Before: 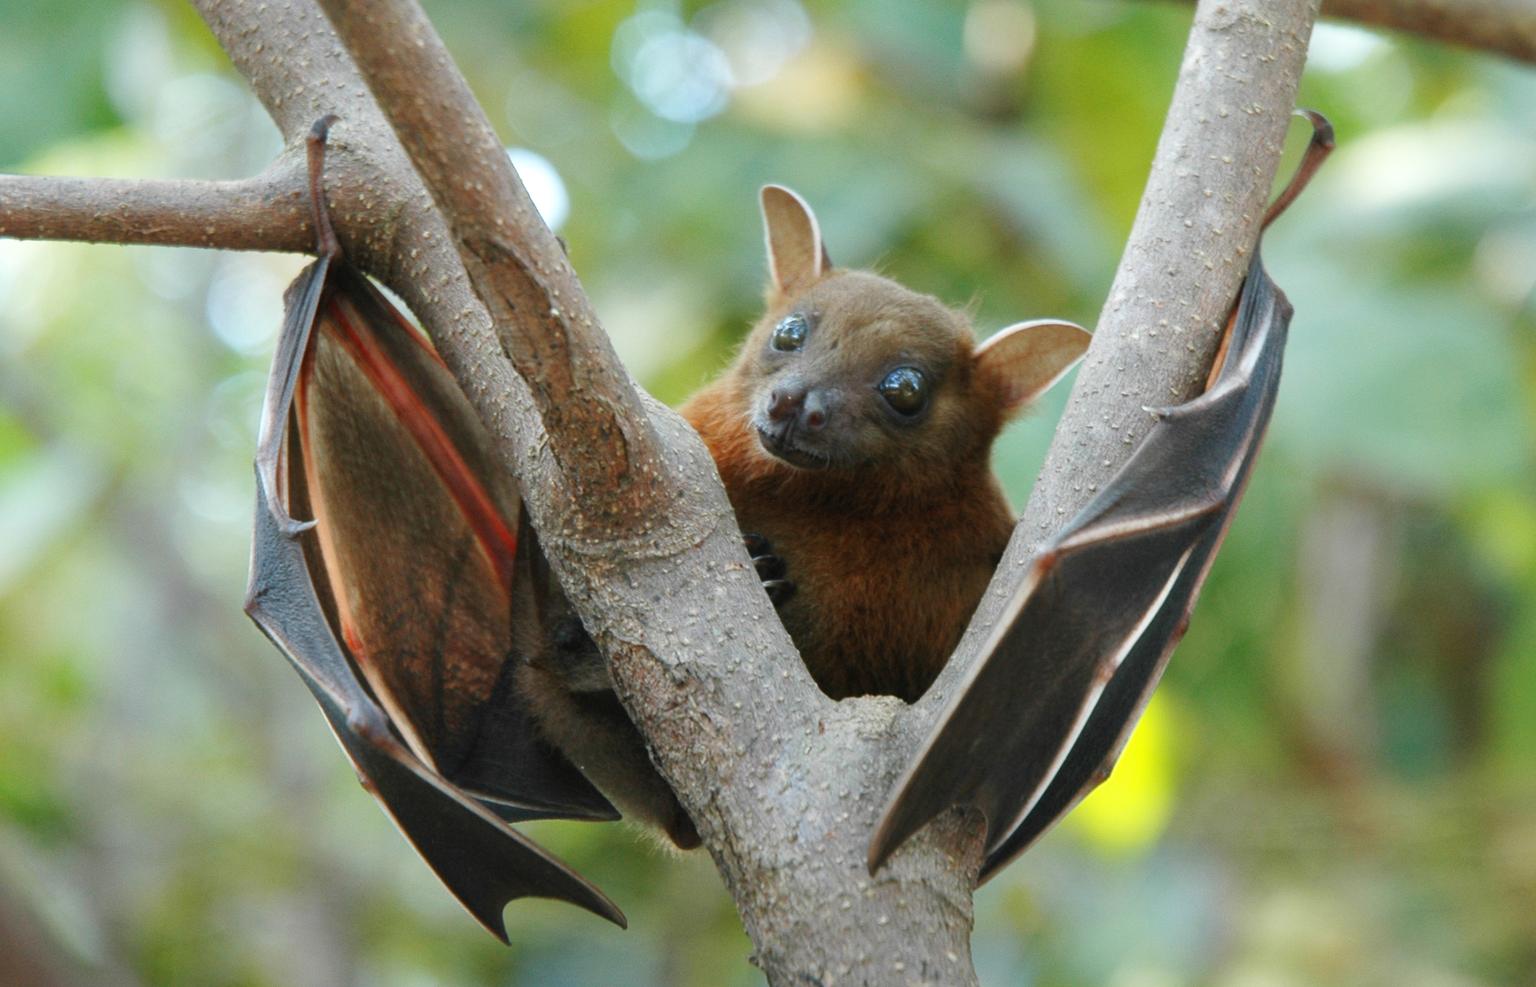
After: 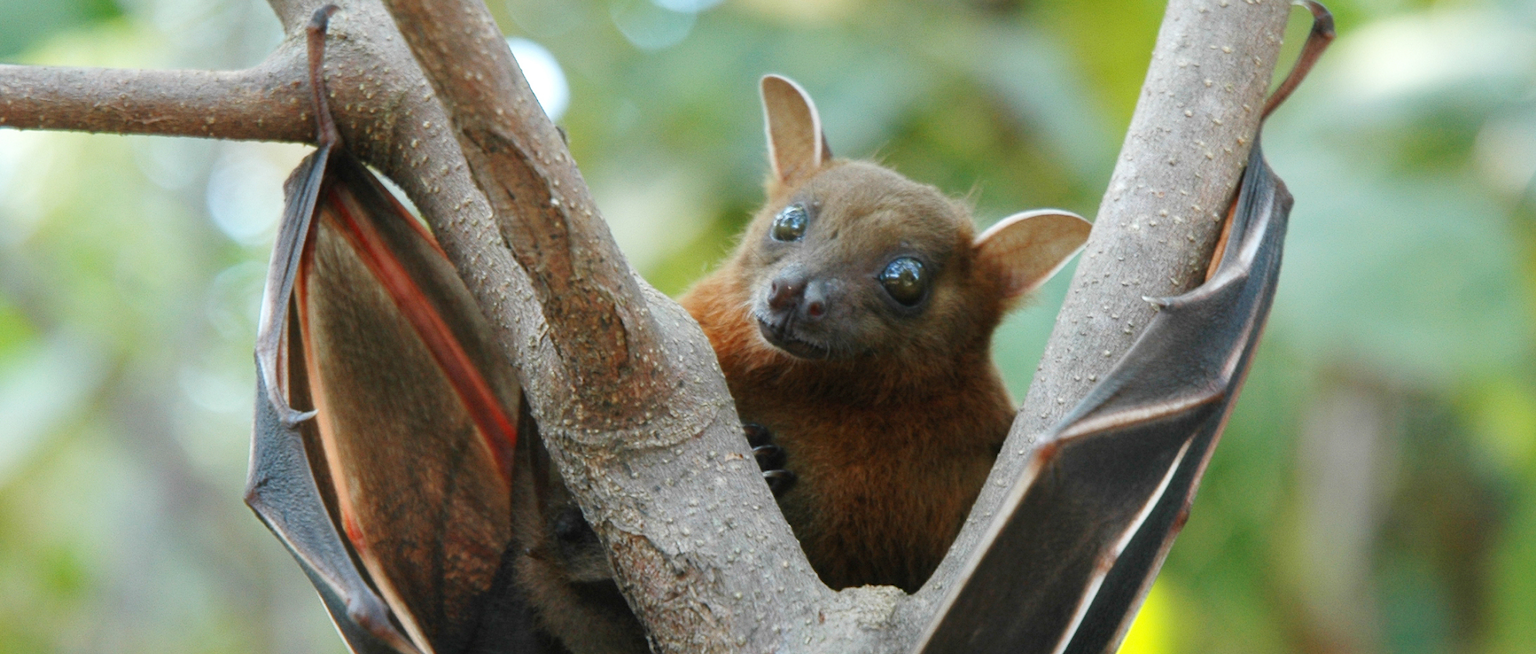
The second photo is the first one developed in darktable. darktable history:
crop: top 11.179%, bottom 22.508%
